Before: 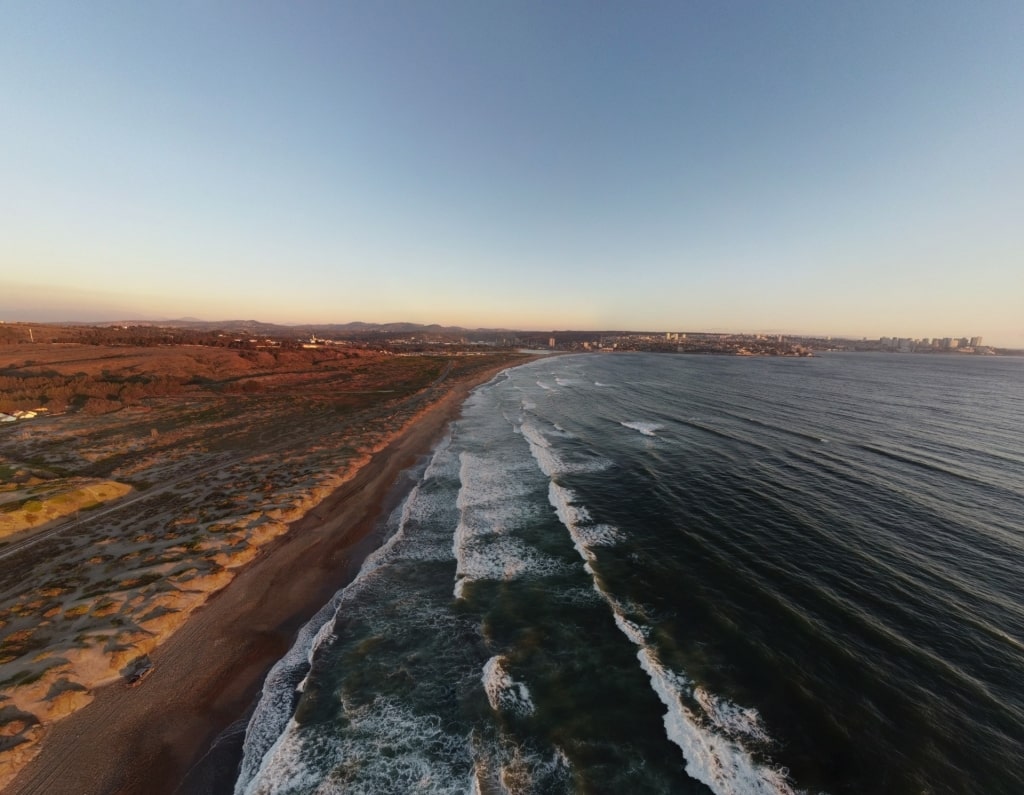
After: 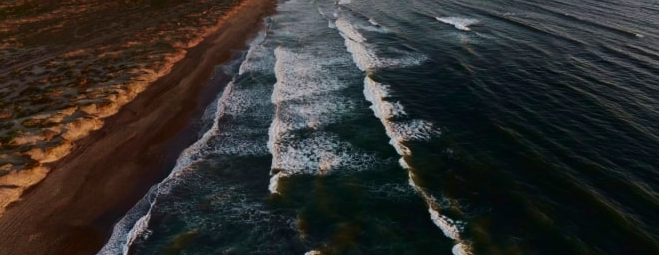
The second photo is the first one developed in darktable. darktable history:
crop: left 18.147%, top 50.951%, right 17.41%, bottom 16.908%
contrast brightness saturation: contrast 0.272
velvia: strength 44.61%
